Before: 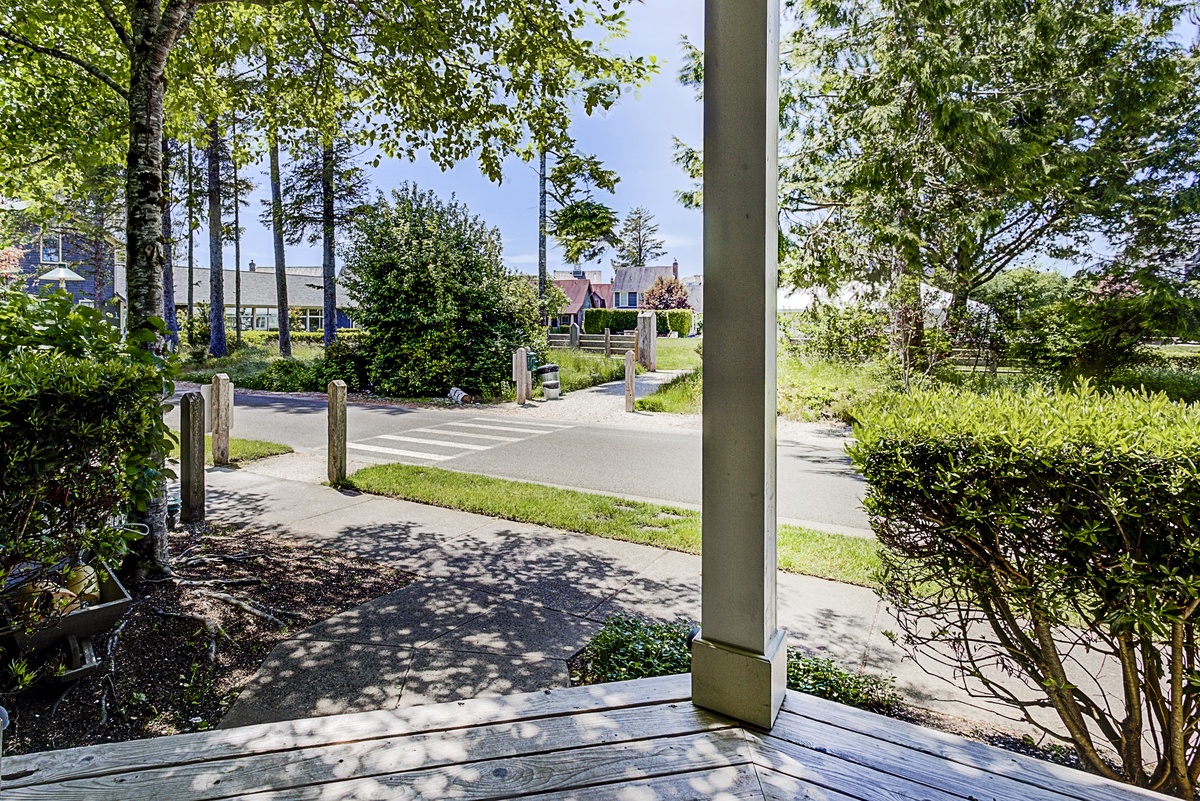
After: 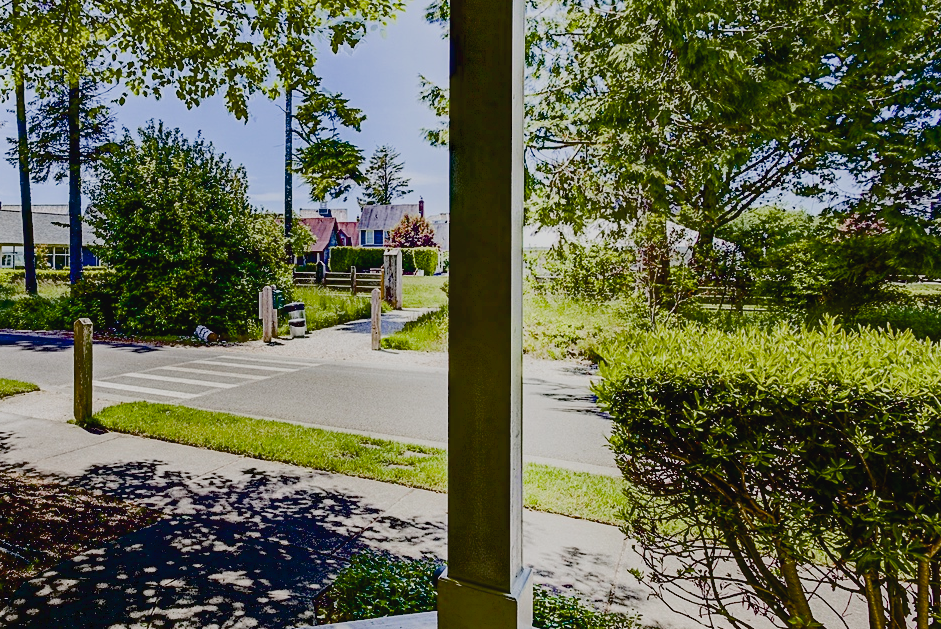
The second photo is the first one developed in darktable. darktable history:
exposure: black level correction 0.098, exposure -0.096 EV, compensate exposure bias true, compensate highlight preservation false
crop and rotate: left 21.173%, top 7.948%, right 0.358%, bottom 13.415%
filmic rgb: black relative exposure -7.65 EV, white relative exposure 4.56 EV, hardness 3.61, contrast 1.055, color science v4 (2020)
